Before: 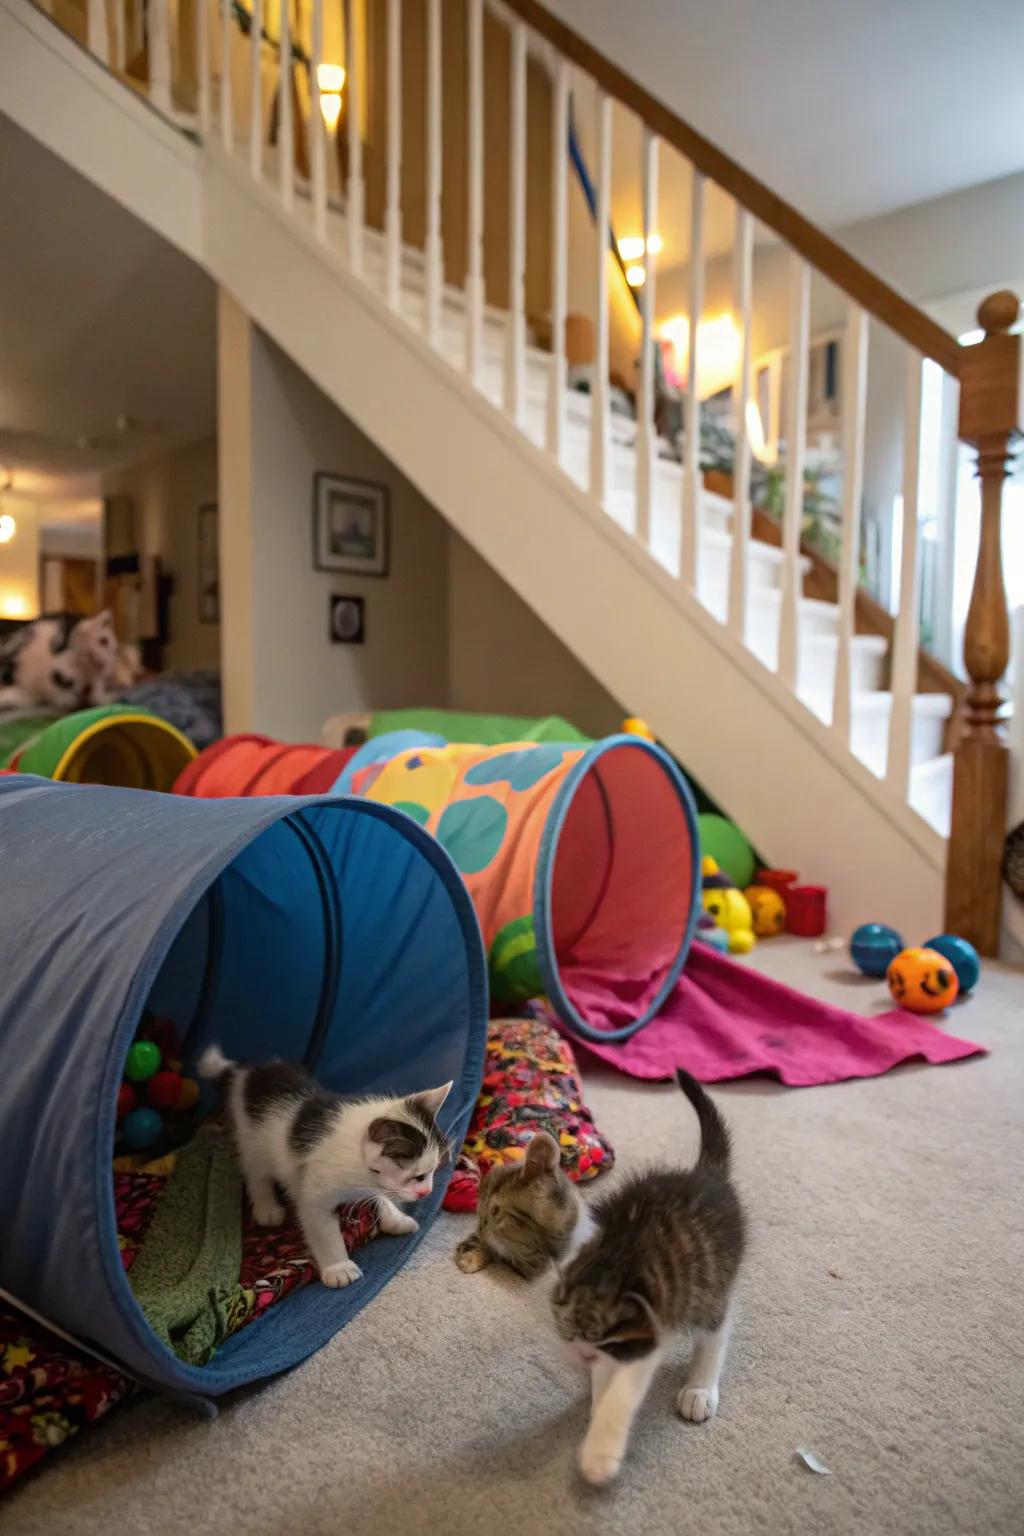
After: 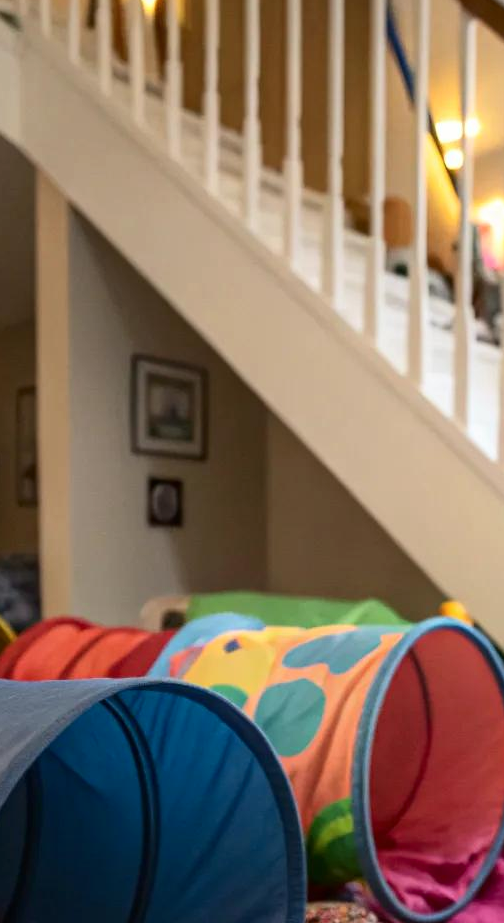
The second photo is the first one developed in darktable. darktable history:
crop: left 17.835%, top 7.675%, right 32.881%, bottom 32.213%
contrast brightness saturation: contrast 0.14
